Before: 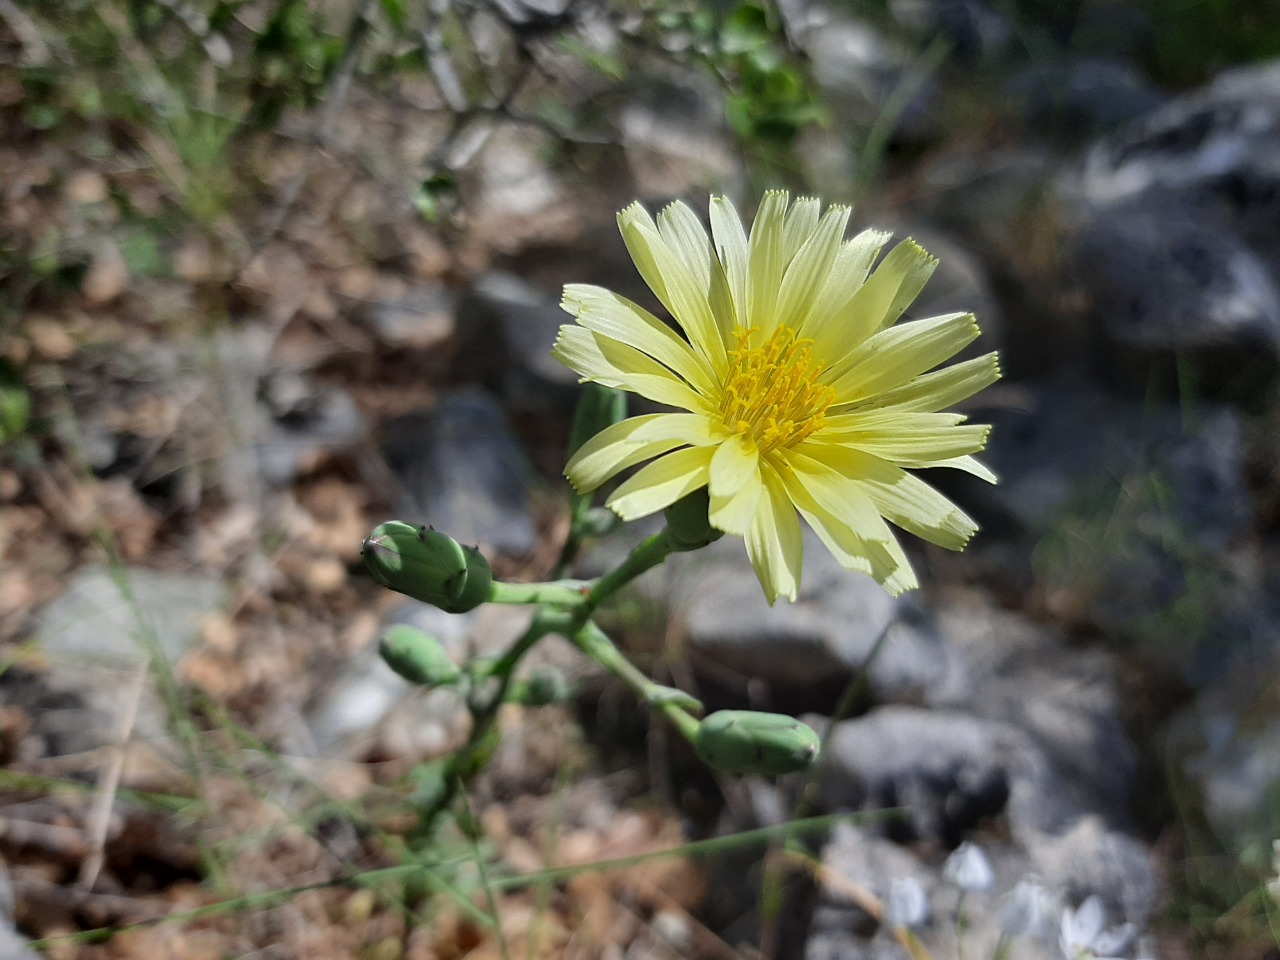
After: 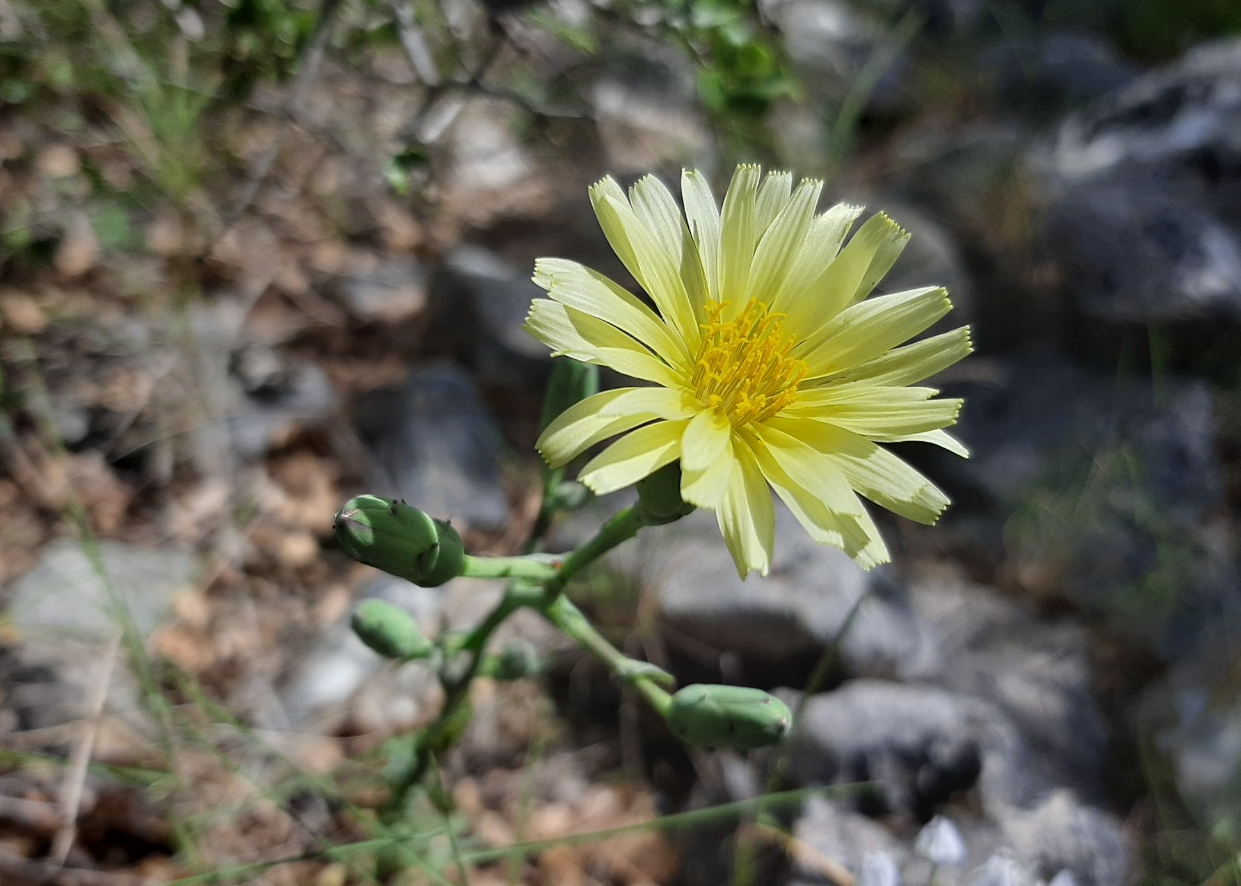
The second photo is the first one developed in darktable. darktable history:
crop: left 2.225%, top 2.81%, right 0.744%, bottom 4.821%
